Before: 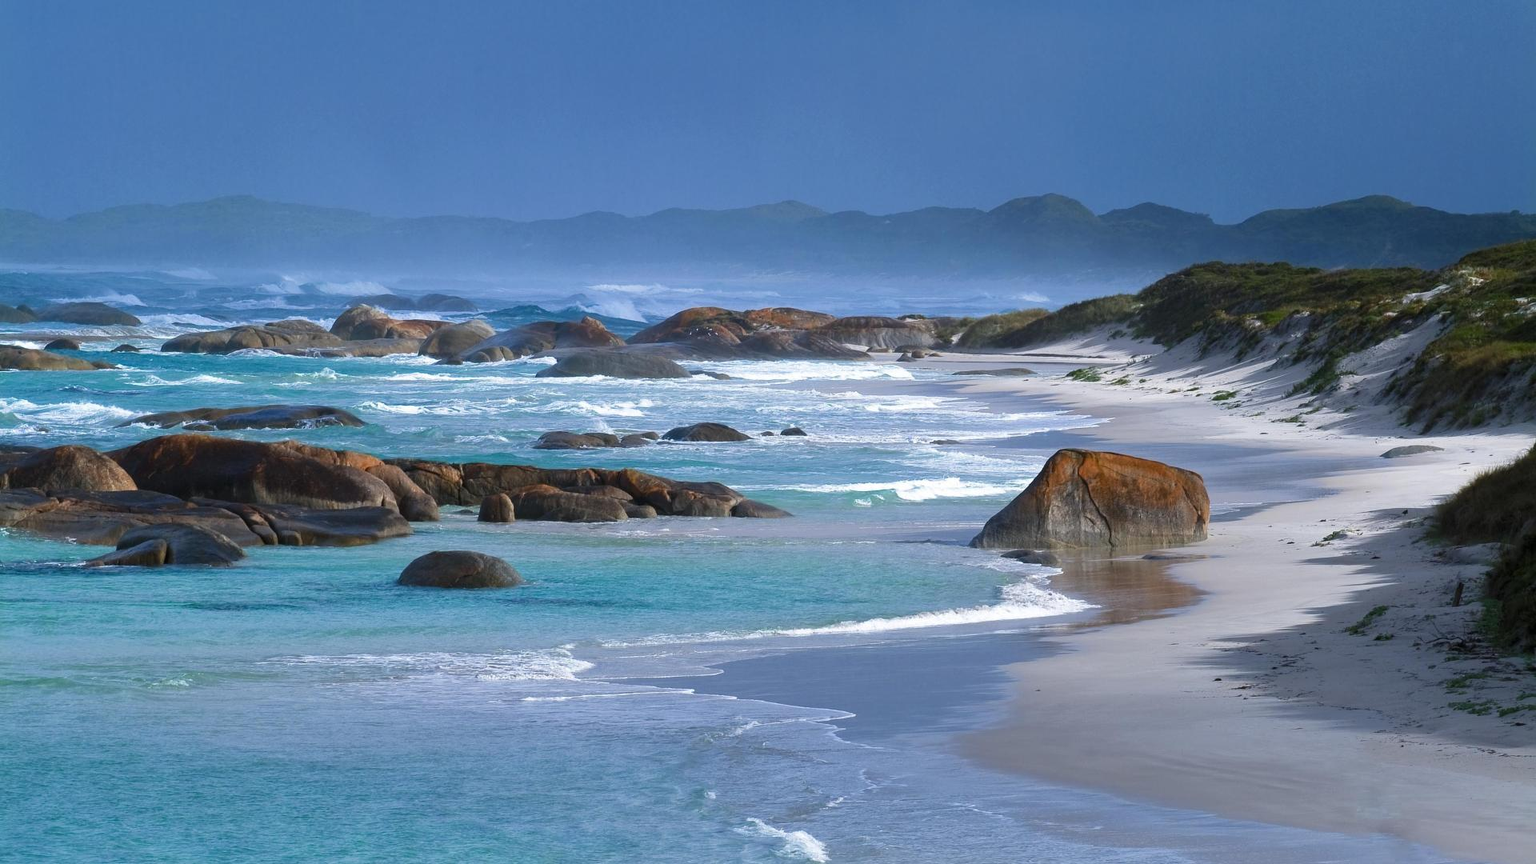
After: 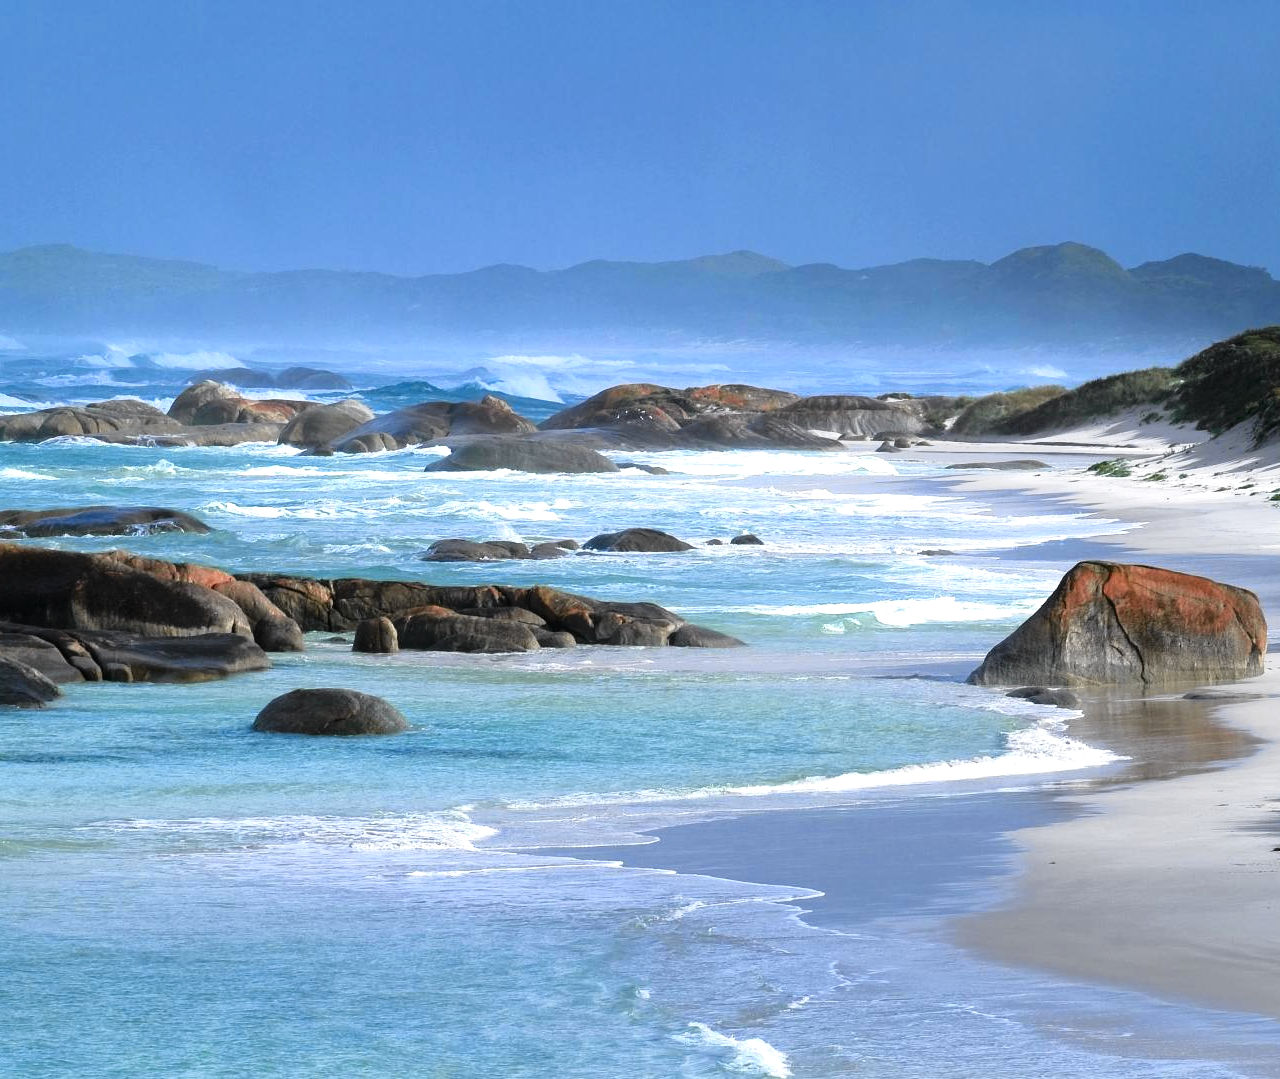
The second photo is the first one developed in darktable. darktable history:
tone equalizer: -8 EV -0.79 EV, -7 EV -0.666 EV, -6 EV -0.634 EV, -5 EV -0.391 EV, -3 EV 0.371 EV, -2 EV 0.6 EV, -1 EV 0.686 EV, +0 EV 0.761 EV
tone curve: curves: ch0 [(0, 0) (0.058, 0.037) (0.214, 0.183) (0.304, 0.288) (0.561, 0.554) (0.687, 0.677) (0.768, 0.768) (0.858, 0.861) (0.987, 0.945)]; ch1 [(0, 0) (0.172, 0.123) (0.312, 0.296) (0.432, 0.448) (0.471, 0.469) (0.502, 0.5) (0.521, 0.505) (0.565, 0.569) (0.663, 0.663) (0.703, 0.721) (0.857, 0.917) (1, 1)]; ch2 [(0, 0) (0.411, 0.424) (0.485, 0.497) (0.502, 0.5) (0.517, 0.511) (0.556, 0.551) (0.626, 0.594) (0.709, 0.661) (1, 1)], color space Lab, independent channels, preserve colors none
crop and rotate: left 12.811%, right 20.471%
